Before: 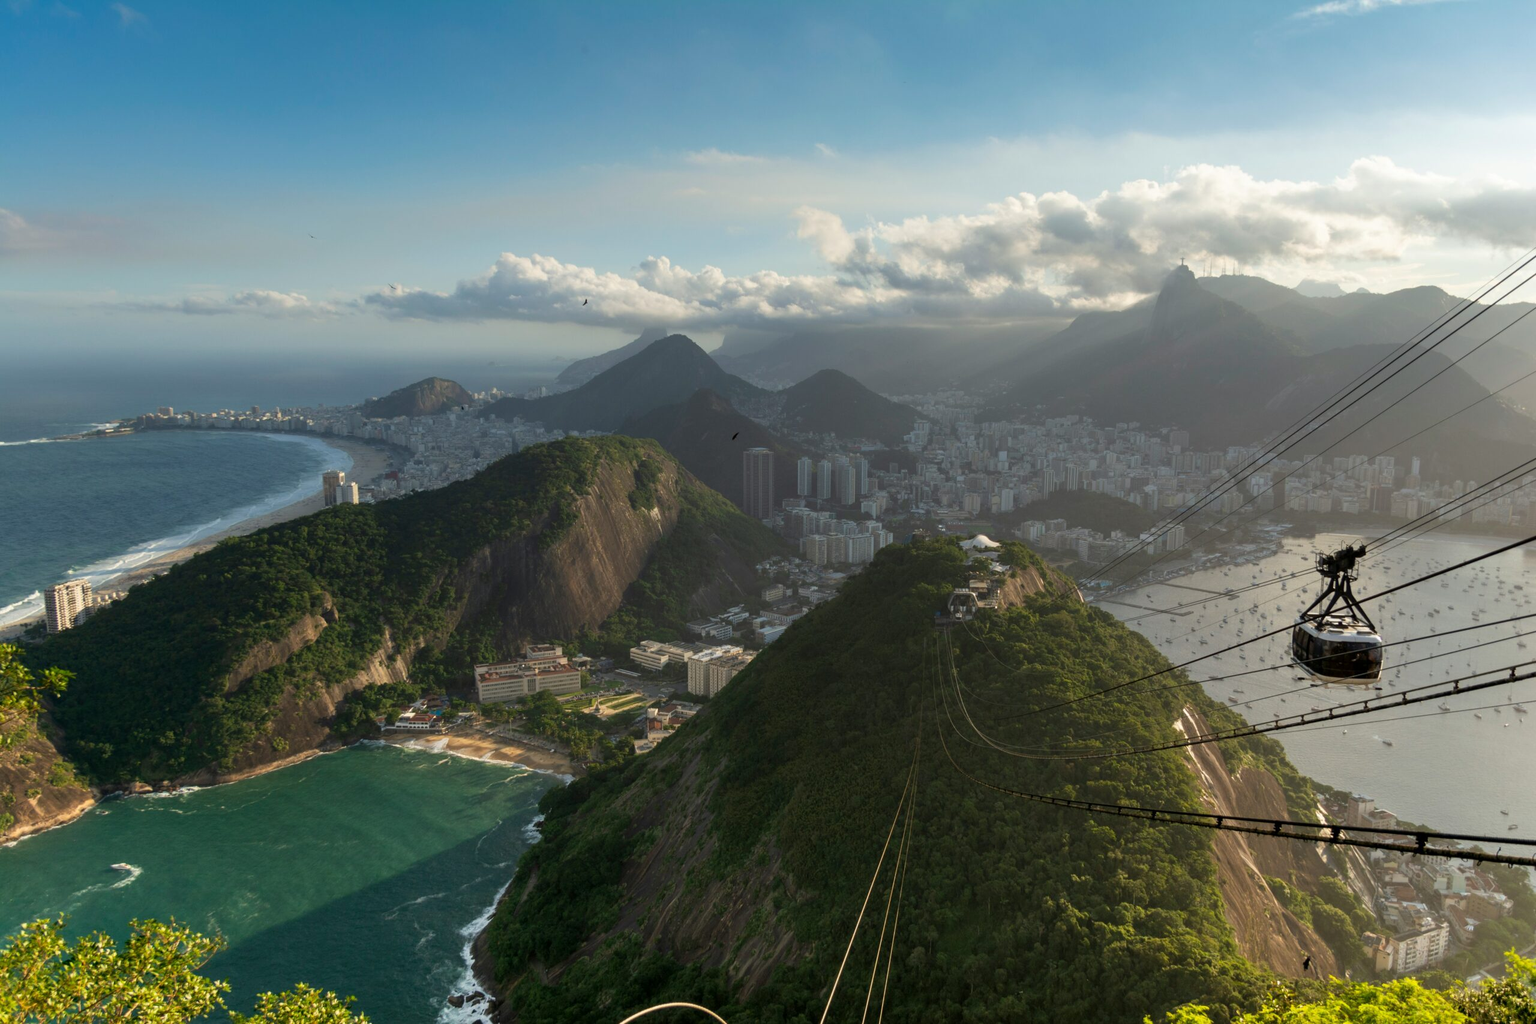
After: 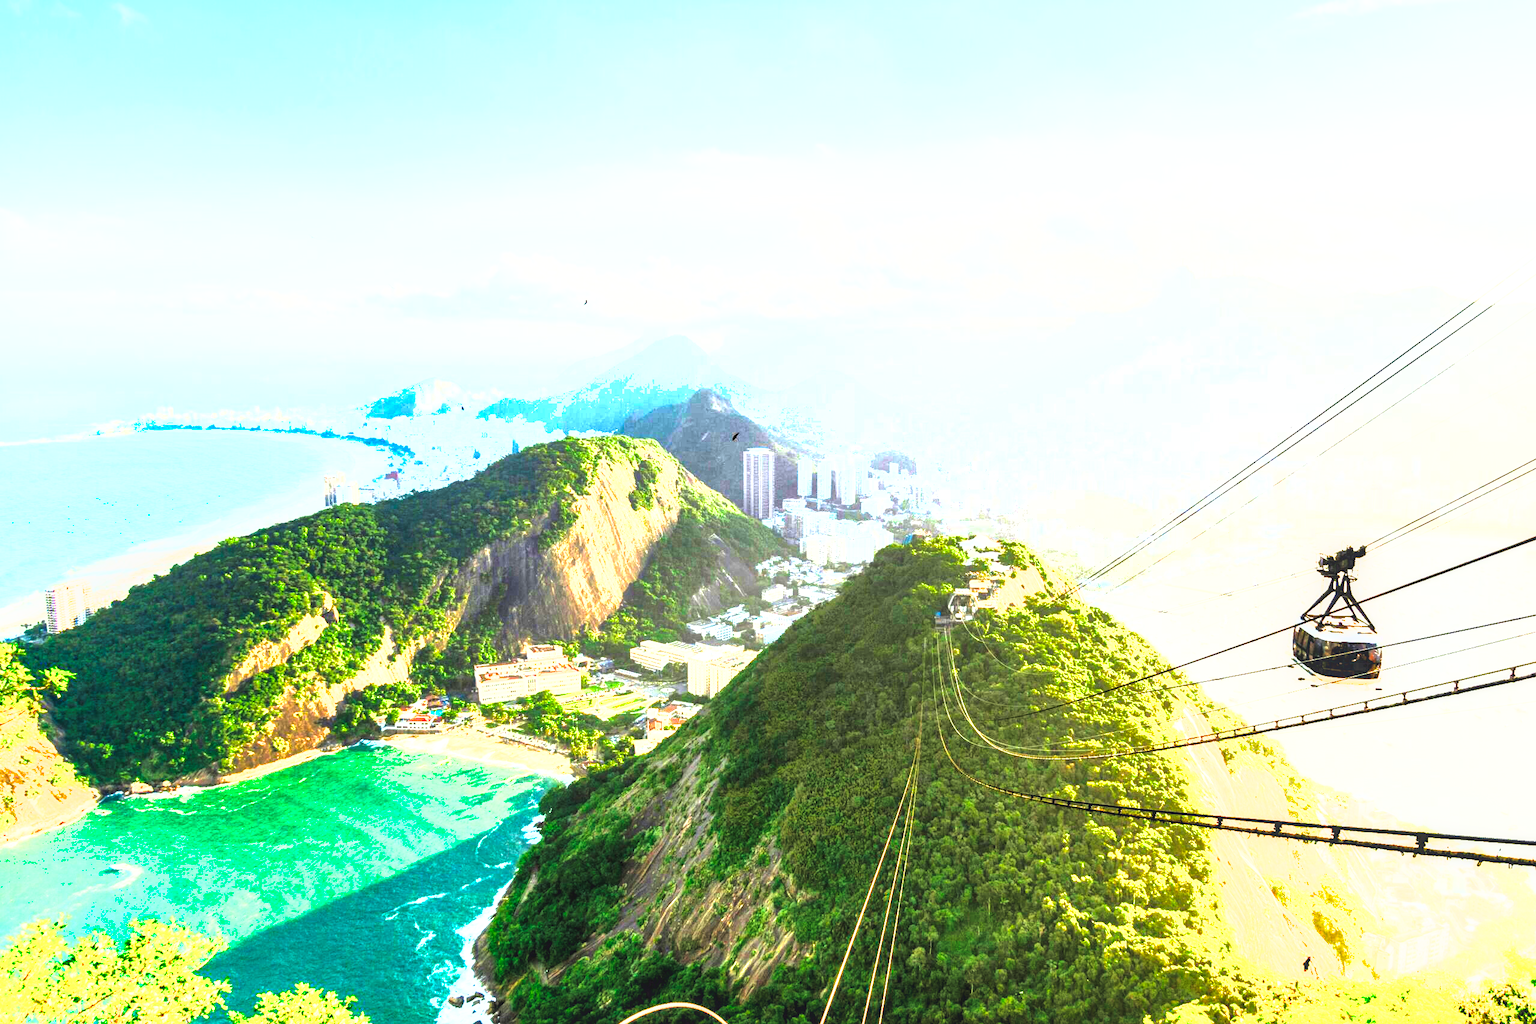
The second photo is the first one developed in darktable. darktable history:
base curve: curves: ch0 [(0, 0.003) (0.001, 0.002) (0.006, 0.004) (0.02, 0.022) (0.048, 0.086) (0.094, 0.234) (0.162, 0.431) (0.258, 0.629) (0.385, 0.8) (0.548, 0.918) (0.751, 0.988) (1, 1)], preserve colors none
levels: levels [0, 0.281, 0.562]
contrast brightness saturation: contrast 0.069, brightness 0.172, saturation 0.412
shadows and highlights: on, module defaults
local contrast: detail 130%
